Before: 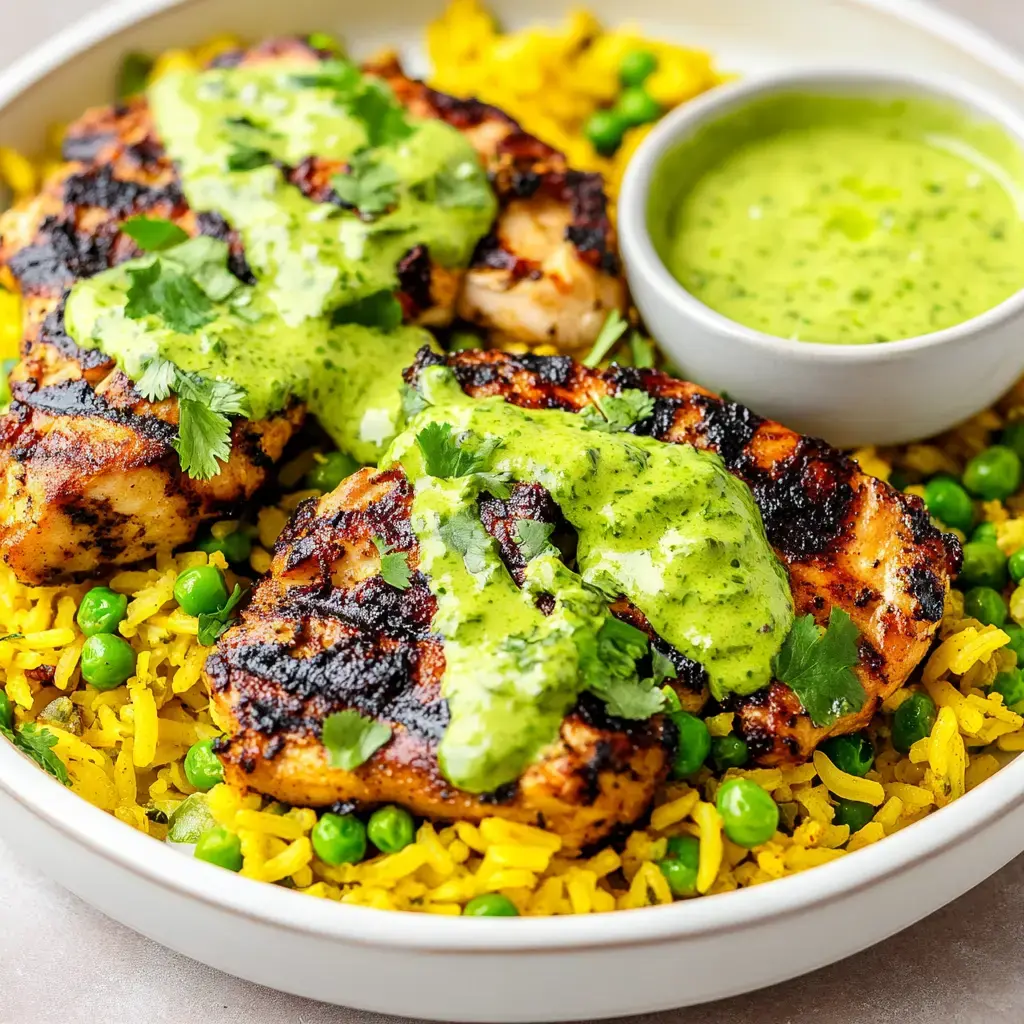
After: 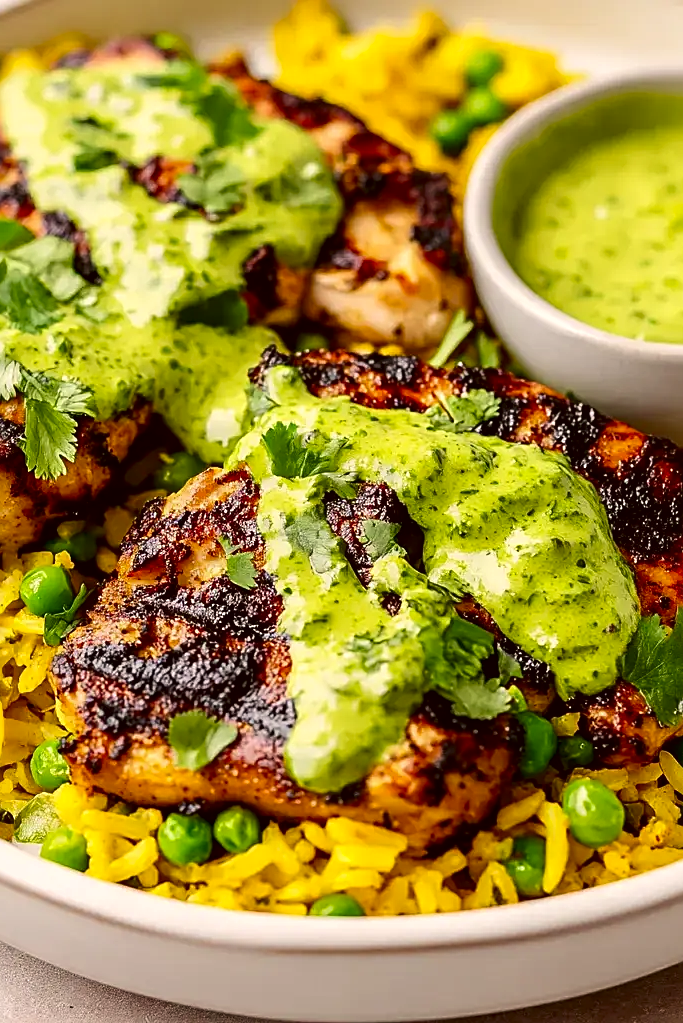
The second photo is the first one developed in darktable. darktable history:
velvia: strength 6.38%
sharpen: on, module defaults
contrast brightness saturation: contrast 0.067, brightness -0.133, saturation 0.051
crop and rotate: left 15.101%, right 18.13%
color correction: highlights a* 6.04, highlights b* 7.8, shadows a* 5.69, shadows b* 7.05, saturation 0.922
